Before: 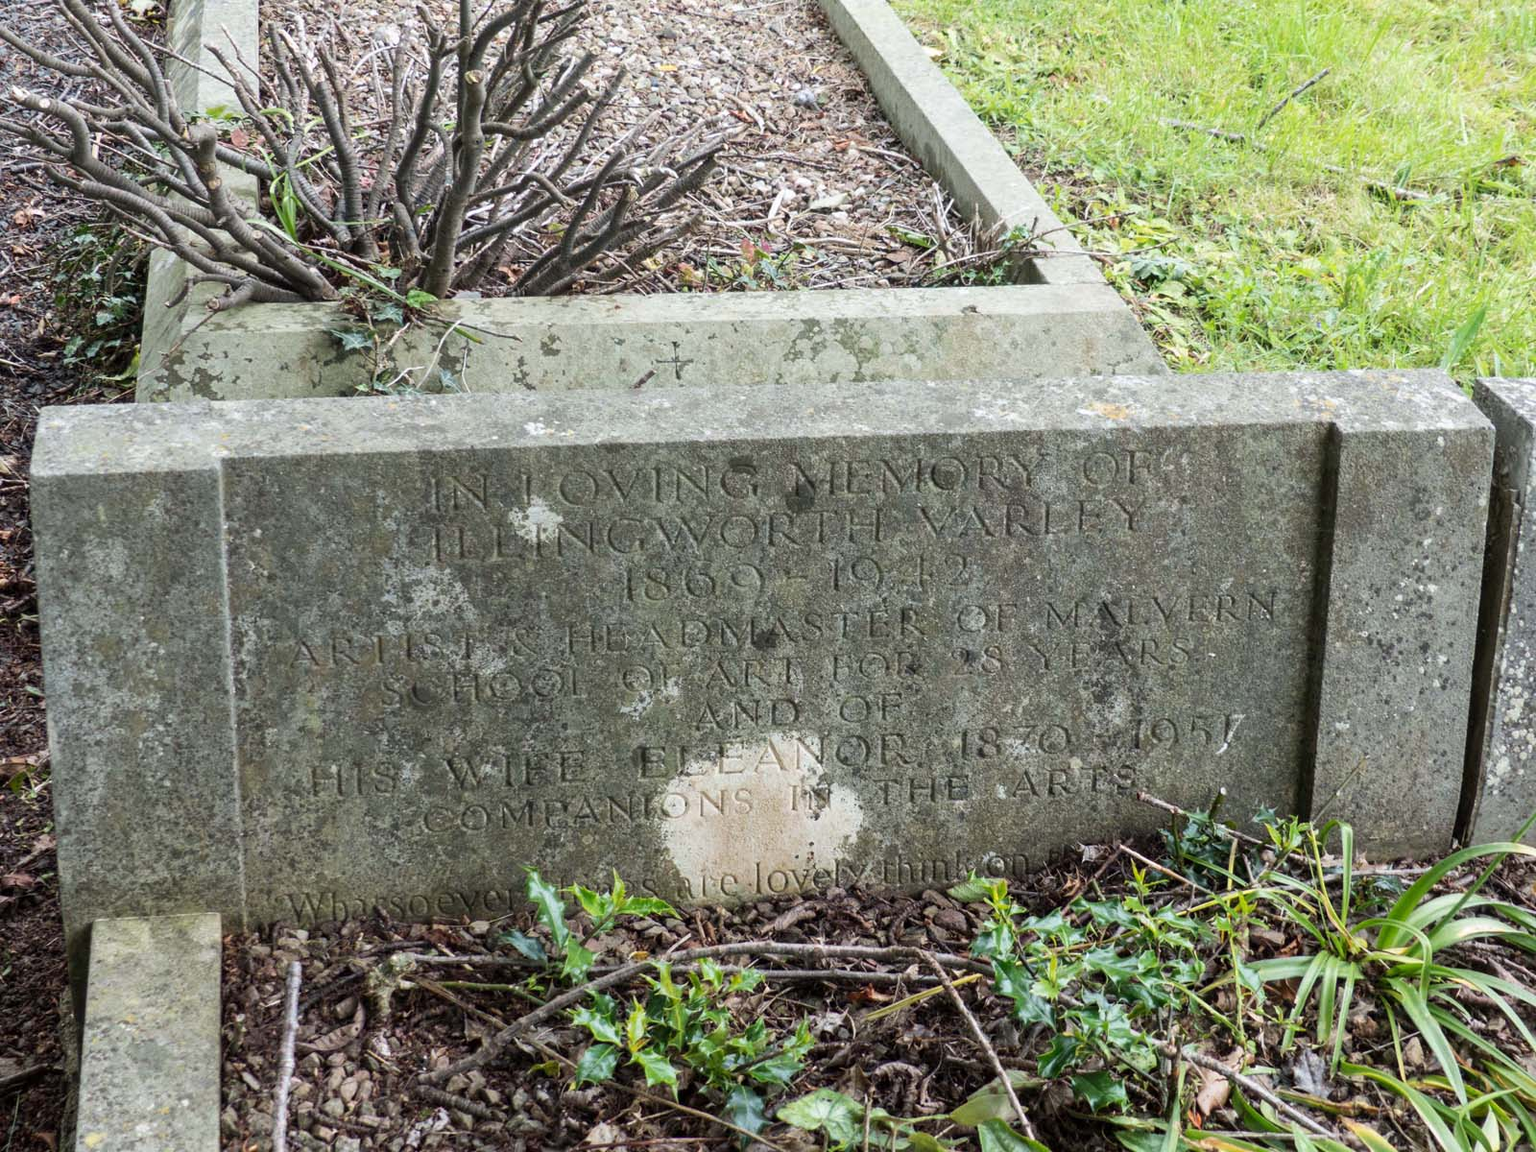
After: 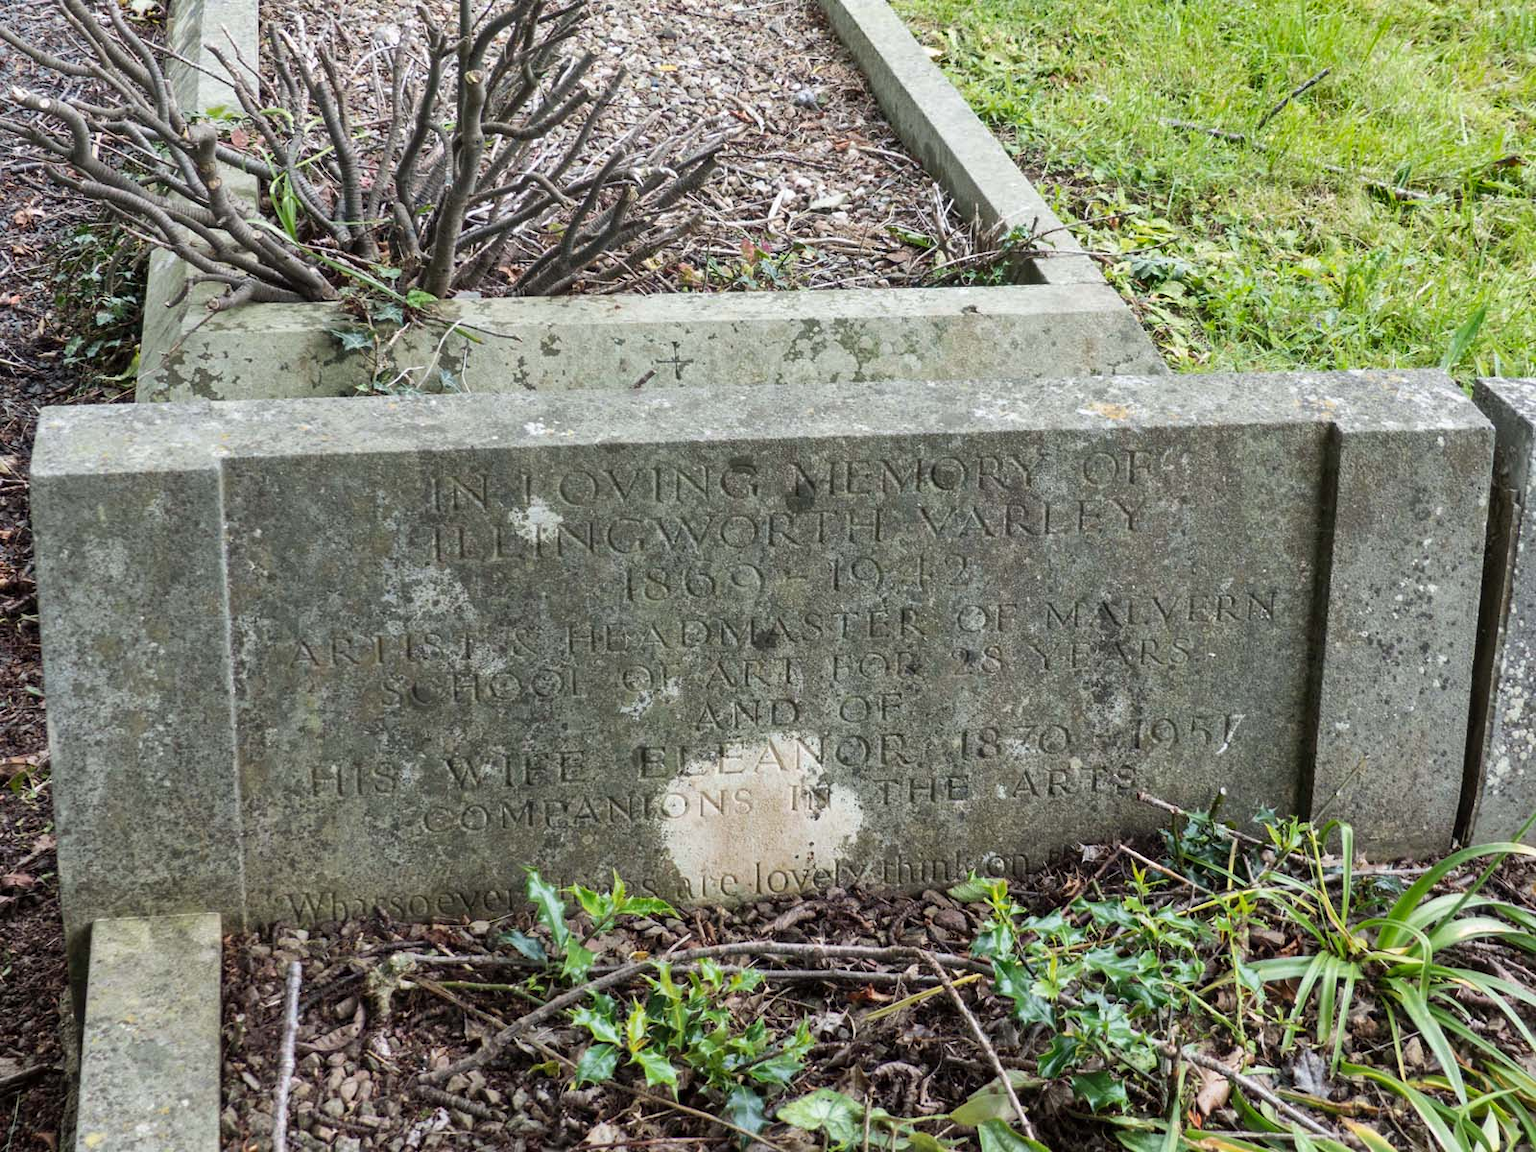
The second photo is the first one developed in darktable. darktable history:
shadows and highlights: shadows 58.14, highlights -60.38, soften with gaussian
